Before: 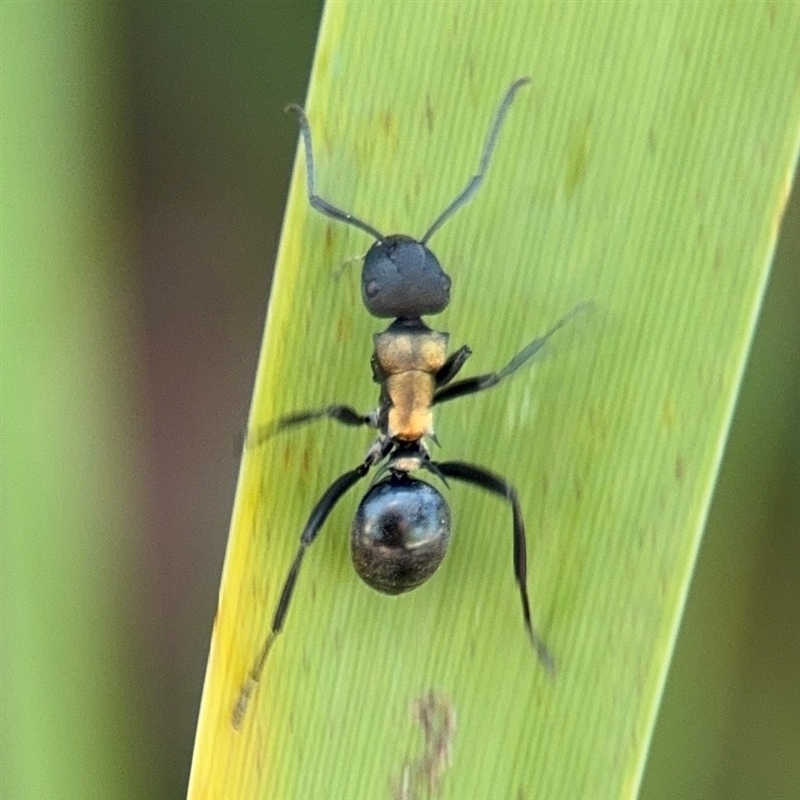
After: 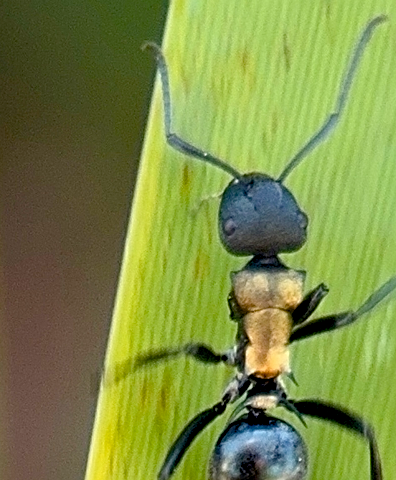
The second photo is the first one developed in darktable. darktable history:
color balance rgb: global offset › luminance -0.902%, perceptual saturation grading › global saturation 20%, perceptual saturation grading › highlights -25.714%, perceptual saturation grading › shadows 24.16%, global vibrance 23.988%
crop: left 17.961%, top 7.787%, right 32.431%, bottom 32.165%
sharpen: on, module defaults
